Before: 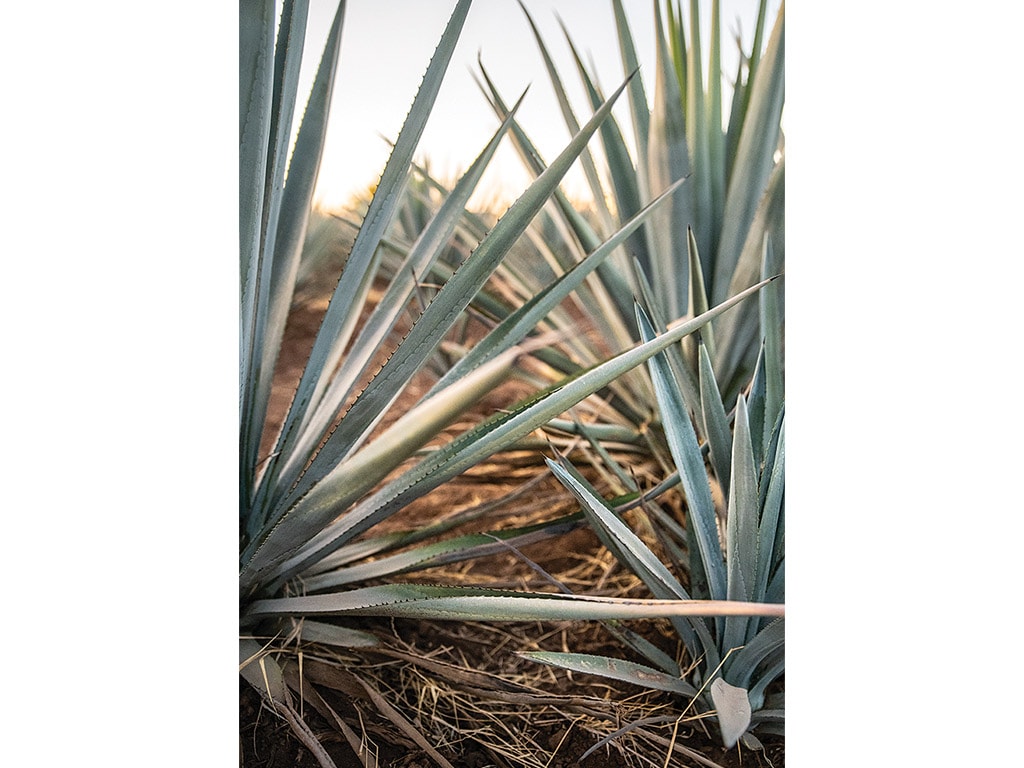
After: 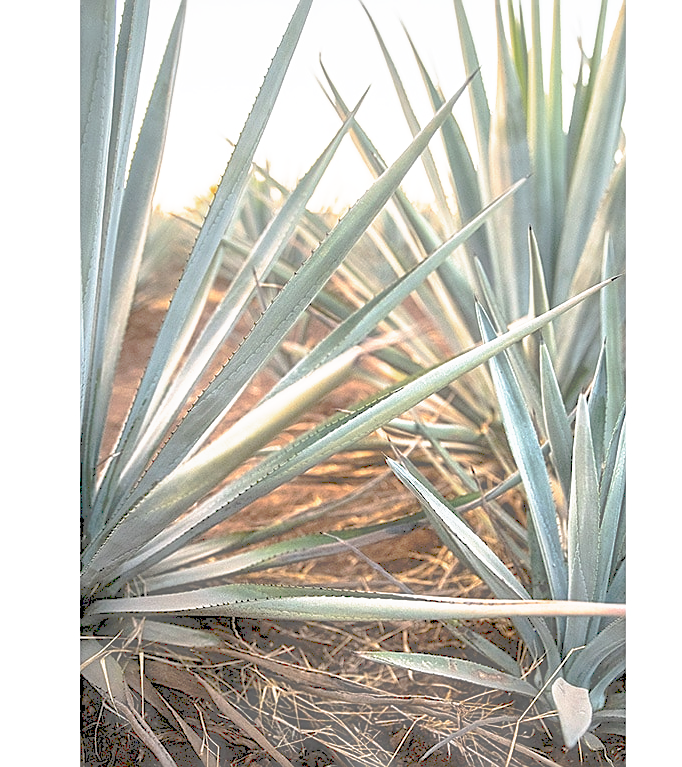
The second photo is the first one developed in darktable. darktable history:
haze removal: strength -0.1, adaptive false
crop and rotate: left 15.546%, right 17.787%
sharpen: radius 1.967
tone curve: curves: ch0 [(0, 0) (0.003, 0.326) (0.011, 0.332) (0.025, 0.352) (0.044, 0.378) (0.069, 0.4) (0.1, 0.416) (0.136, 0.432) (0.177, 0.468) (0.224, 0.509) (0.277, 0.554) (0.335, 0.6) (0.399, 0.642) (0.468, 0.693) (0.543, 0.753) (0.623, 0.818) (0.709, 0.897) (0.801, 0.974) (0.898, 0.991) (1, 1)], preserve colors none
color zones: curves: ch0 [(0, 0.425) (0.143, 0.422) (0.286, 0.42) (0.429, 0.419) (0.571, 0.419) (0.714, 0.42) (0.857, 0.422) (1, 0.425)]; ch1 [(0, 0.666) (0.143, 0.669) (0.286, 0.671) (0.429, 0.67) (0.571, 0.67) (0.714, 0.67) (0.857, 0.67) (1, 0.666)]
exposure: black level correction 0.005, exposure 0.001 EV, compensate highlight preservation false
